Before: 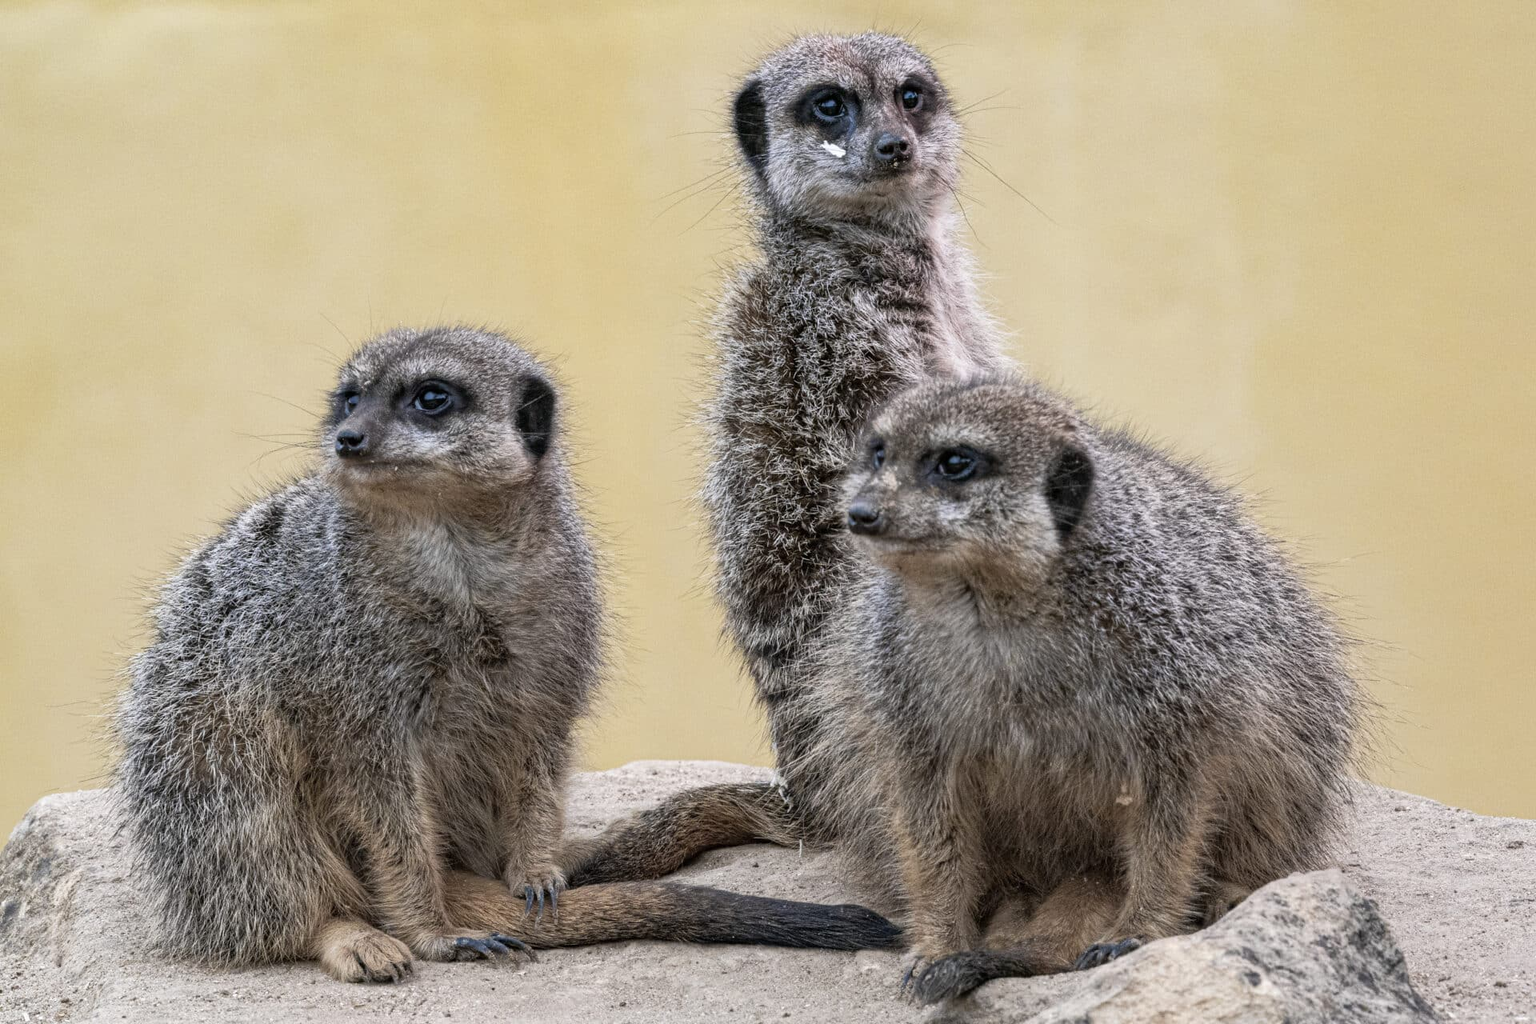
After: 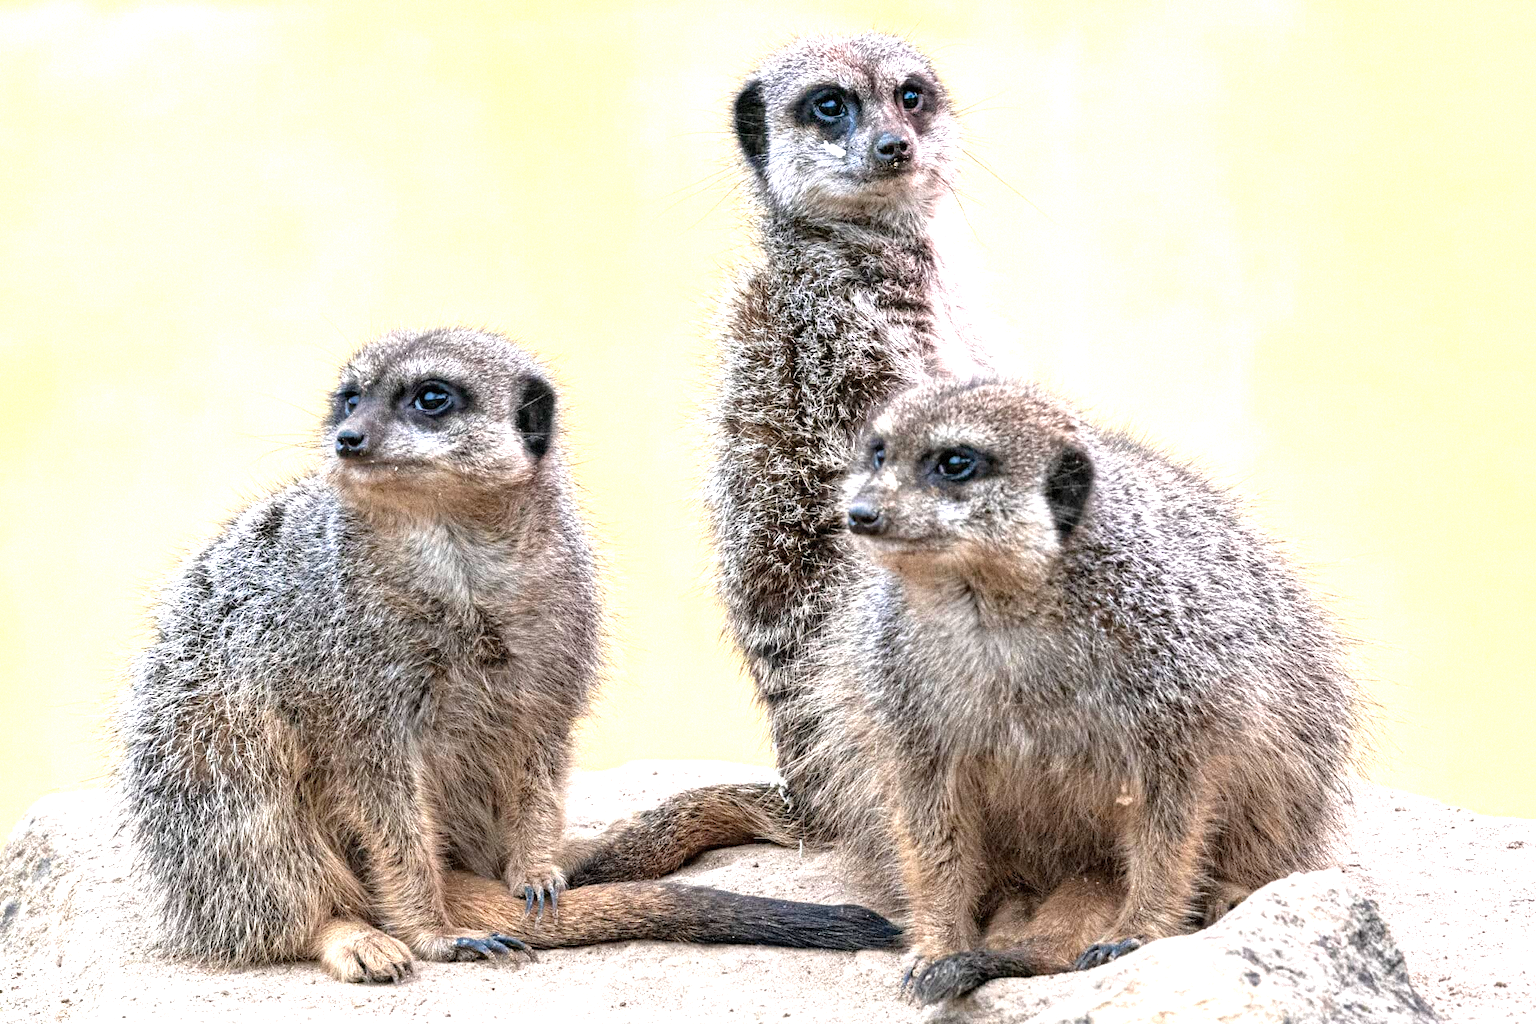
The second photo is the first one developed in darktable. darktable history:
exposure: black level correction 0, exposure 1.2 EV, compensate exposure bias true, compensate highlight preservation false
grain: mid-tones bias 0%
